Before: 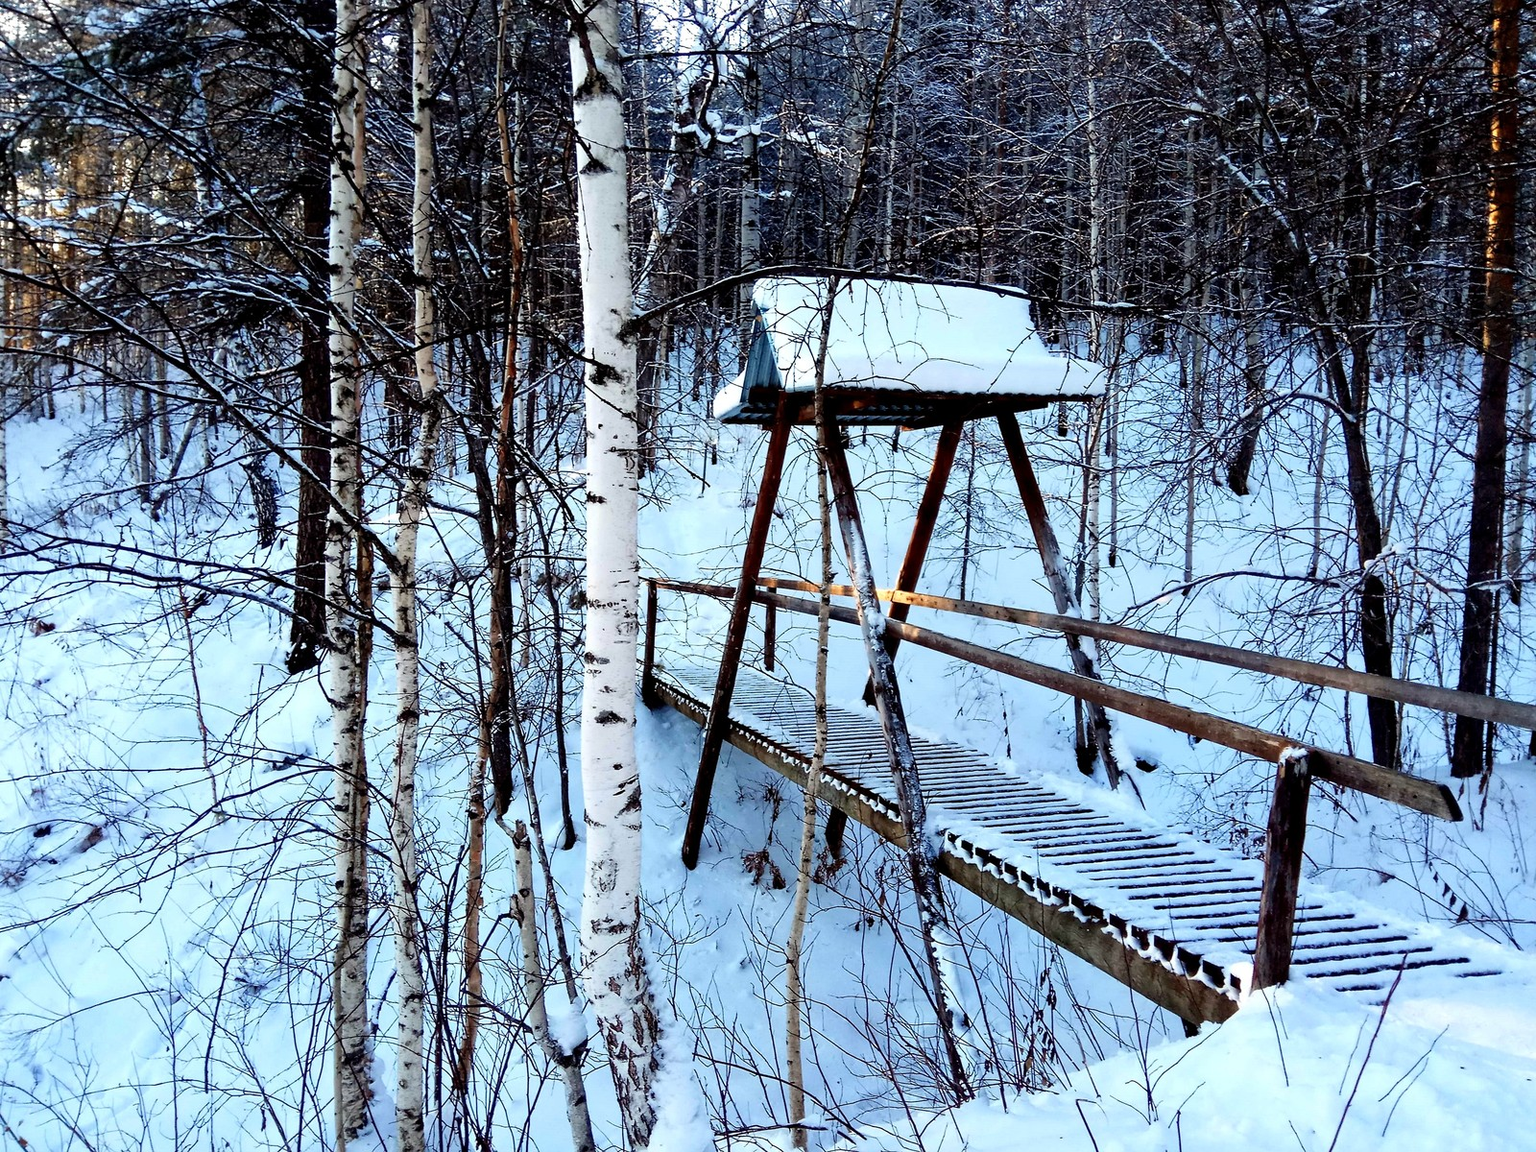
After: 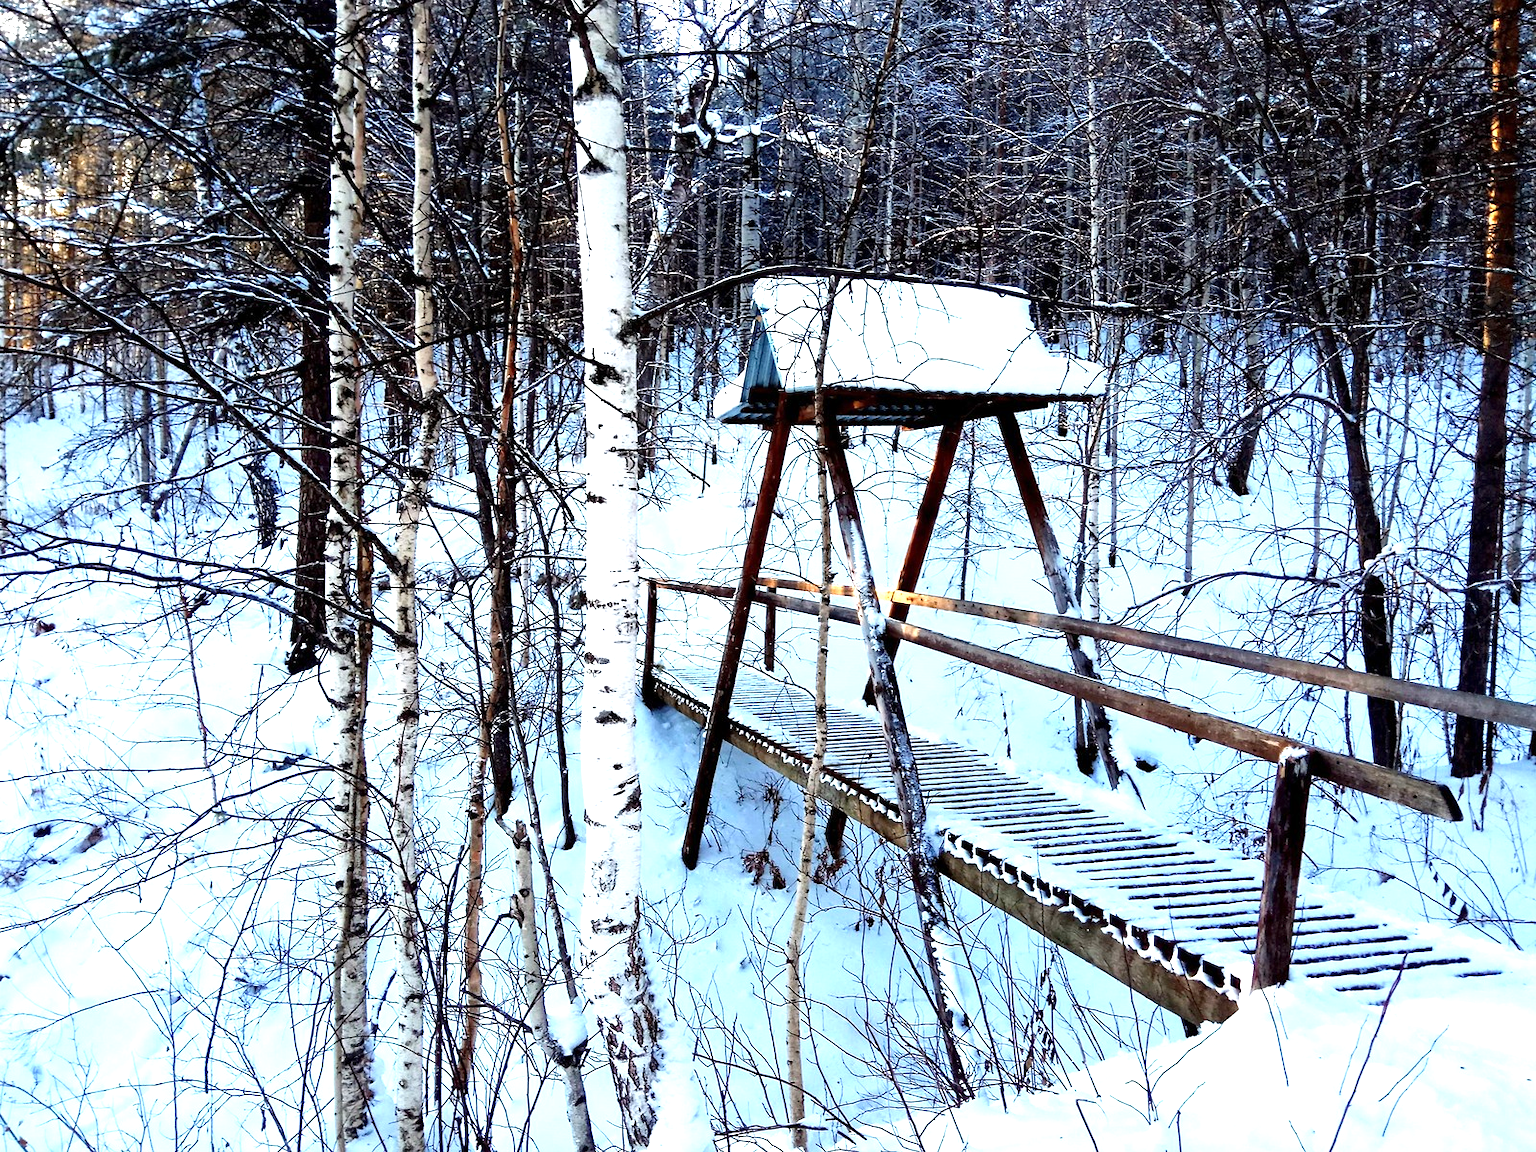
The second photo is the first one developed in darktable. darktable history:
exposure: exposure 0.821 EV, compensate highlight preservation false
